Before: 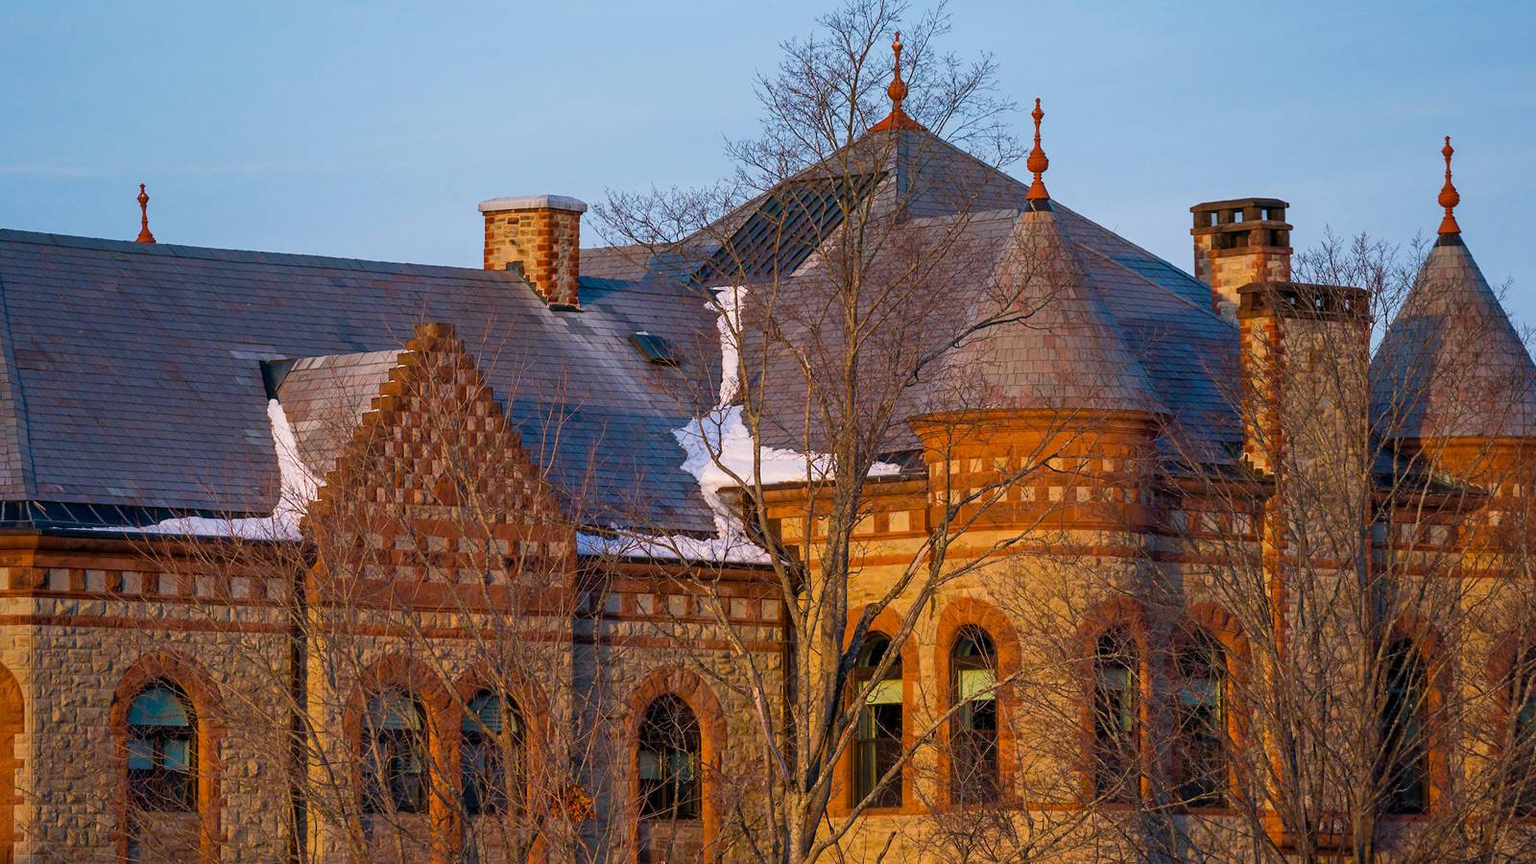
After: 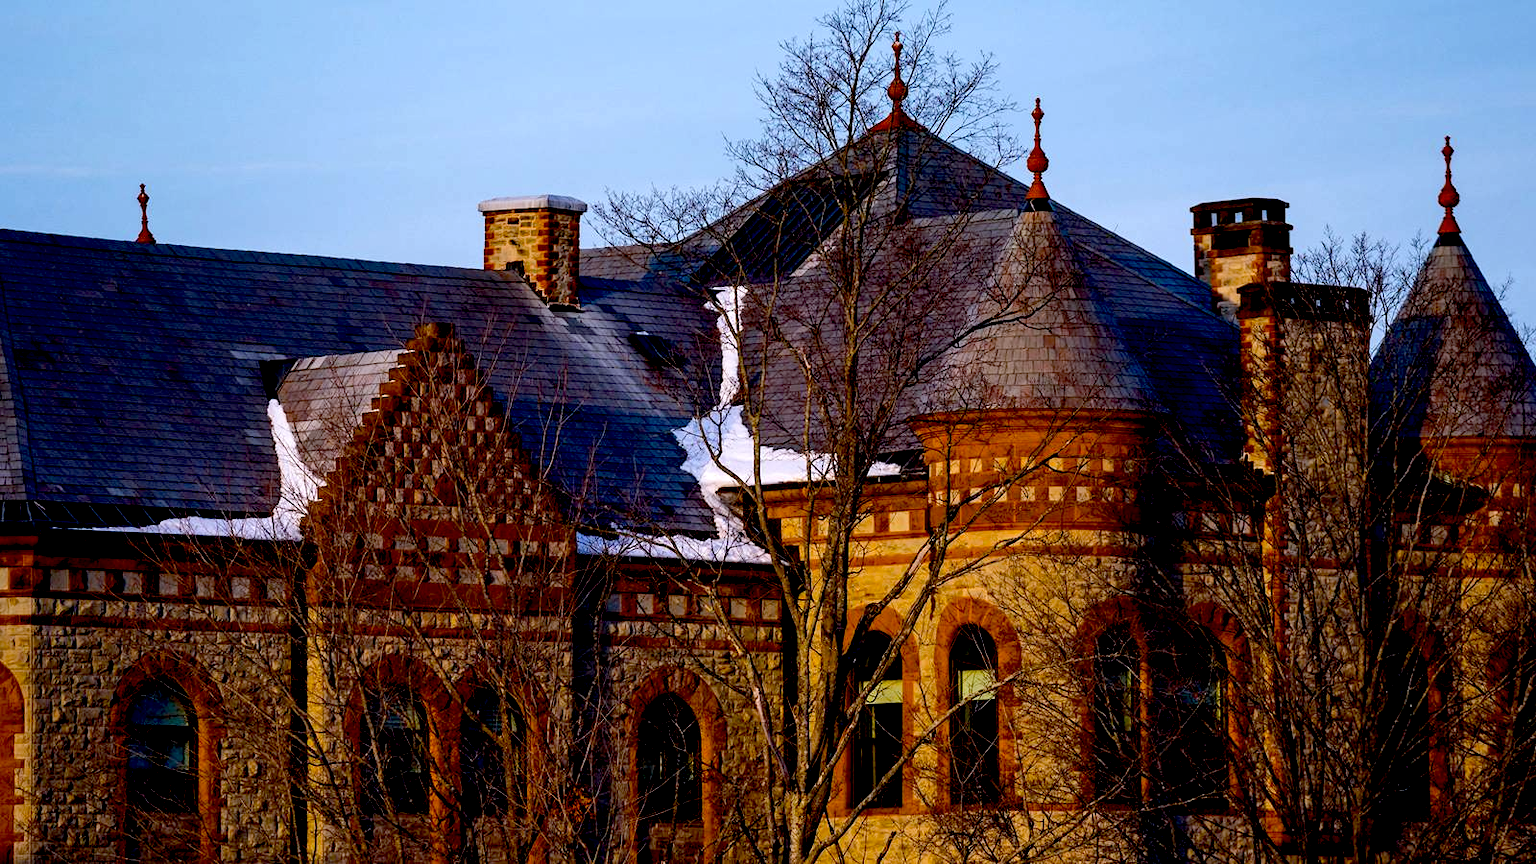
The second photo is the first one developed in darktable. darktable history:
white balance: red 0.954, blue 1.079
tone equalizer: -8 EV -0.417 EV, -7 EV -0.389 EV, -6 EV -0.333 EV, -5 EV -0.222 EV, -3 EV 0.222 EV, -2 EV 0.333 EV, -1 EV 0.389 EV, +0 EV 0.417 EV, edges refinement/feathering 500, mask exposure compensation -1.57 EV, preserve details no
exposure: black level correction 0.056, compensate highlight preservation false
color correction: saturation 0.8
